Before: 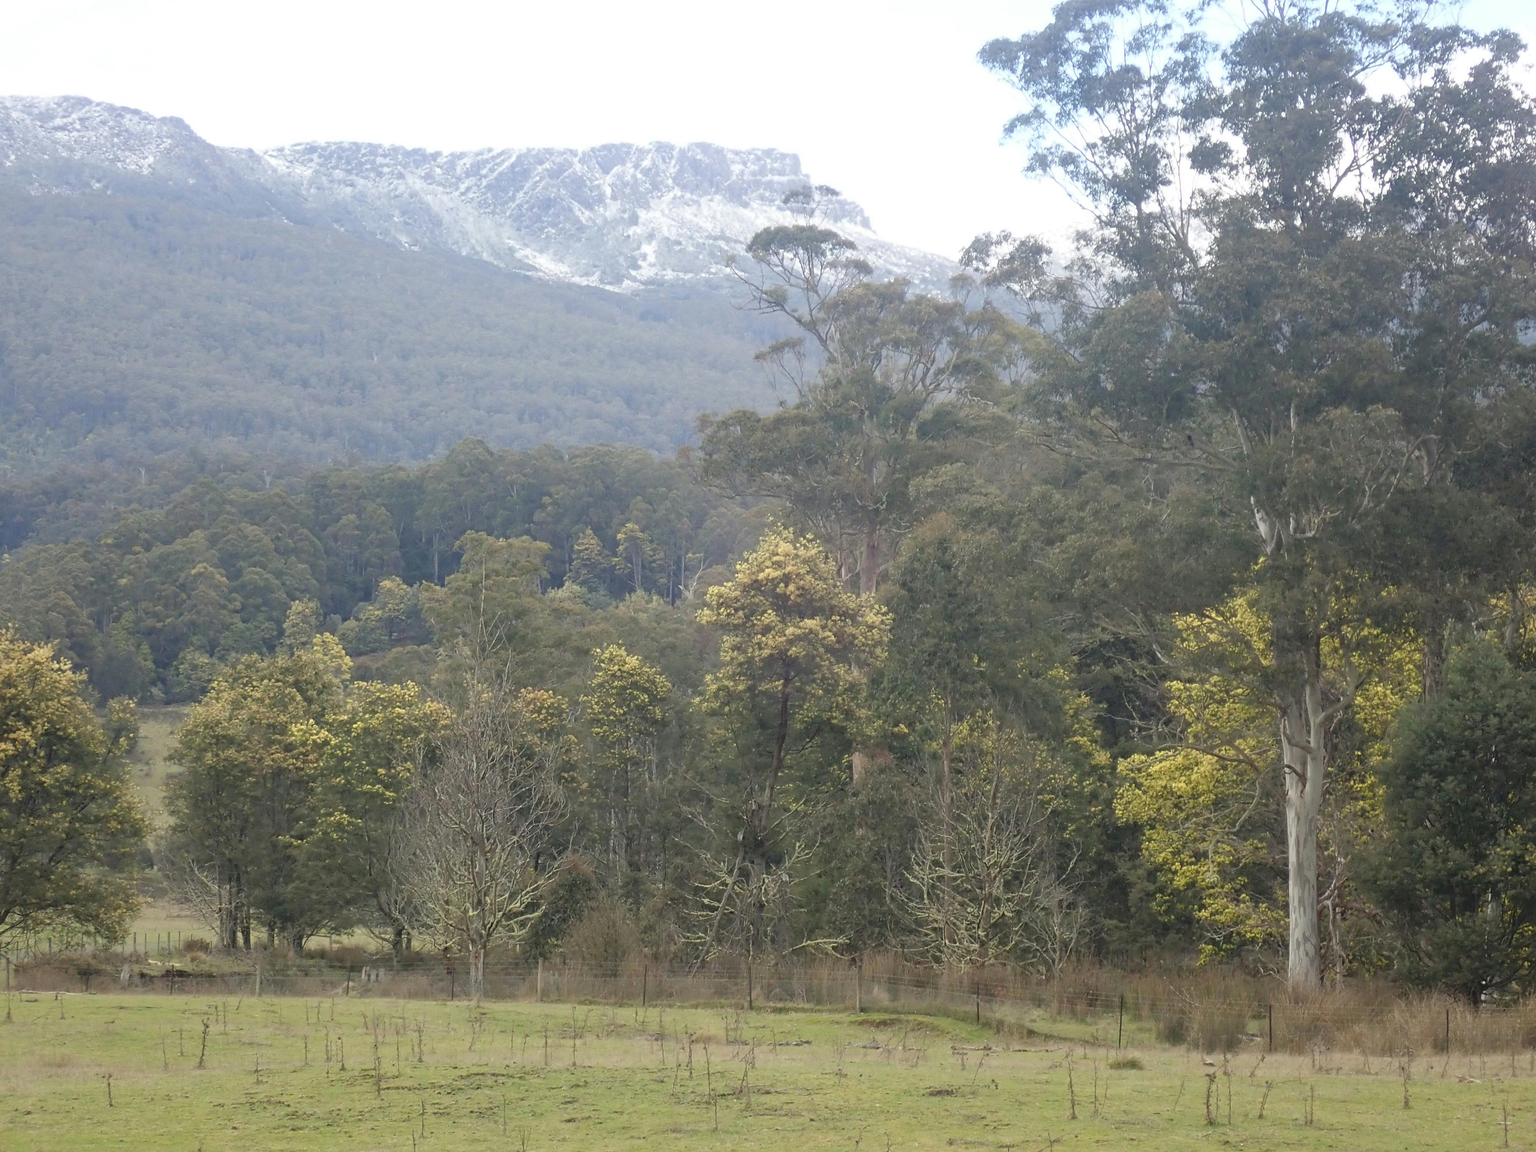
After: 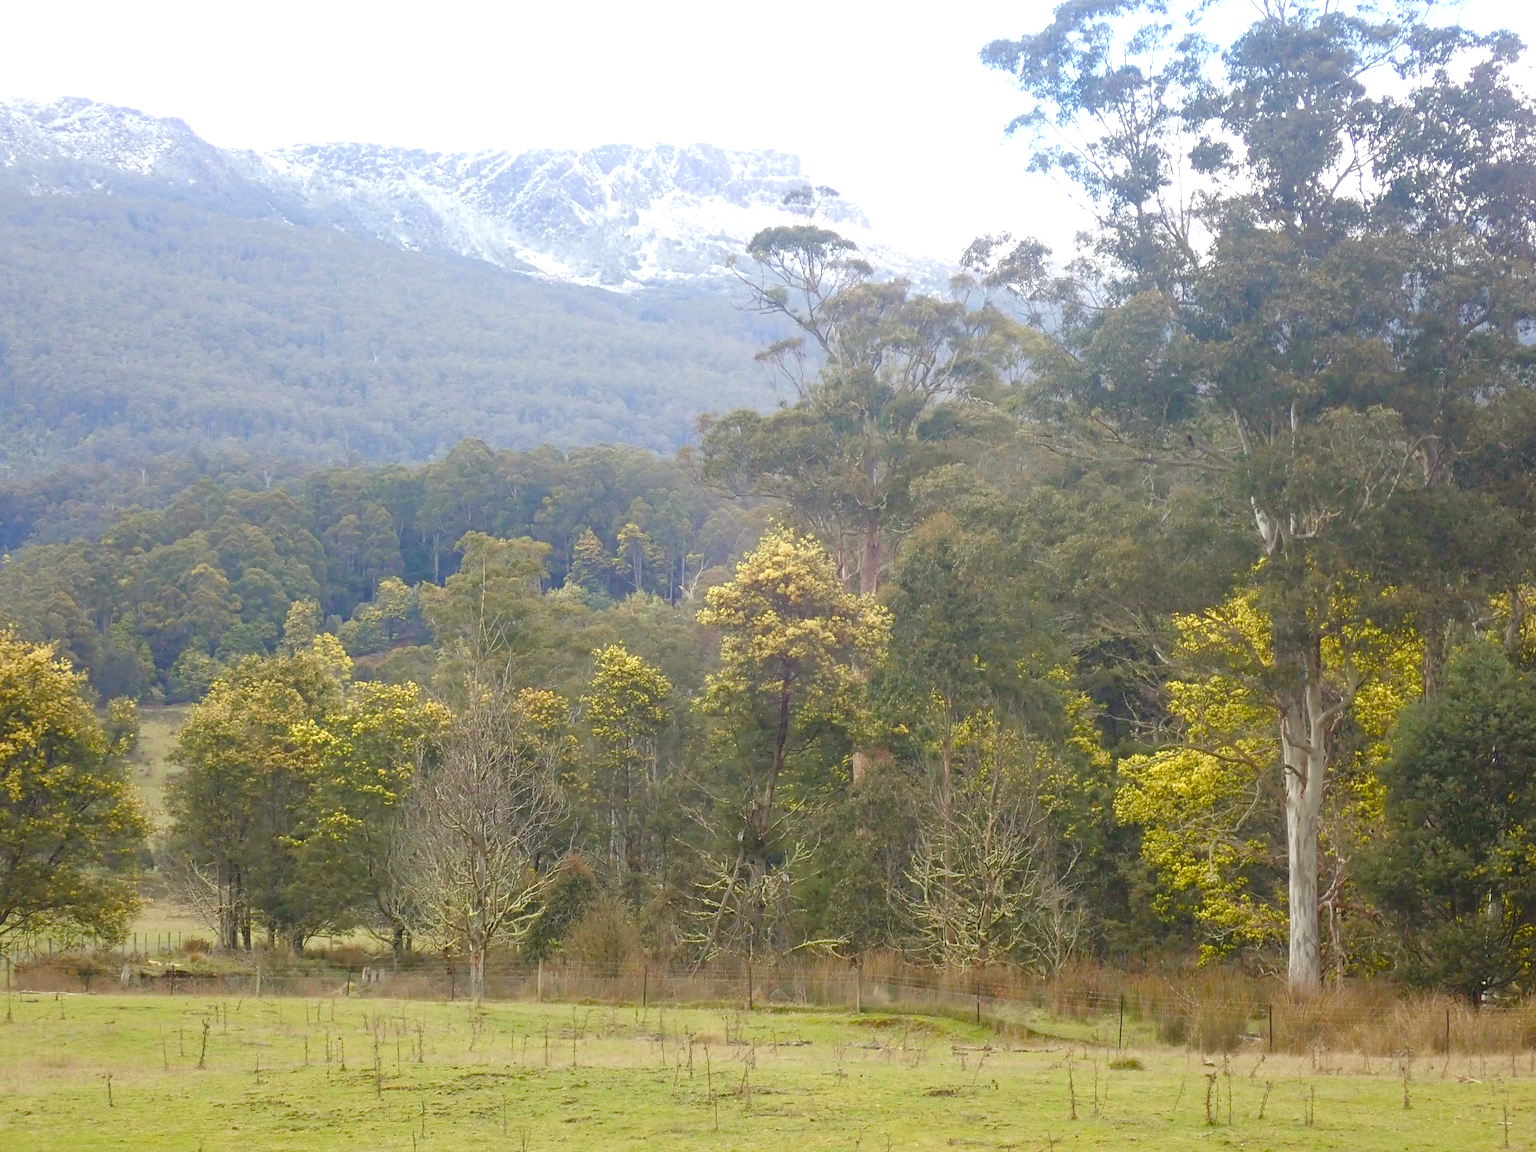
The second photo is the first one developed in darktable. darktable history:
color balance rgb: power › luminance 1.048%, power › chroma 0.416%, power › hue 31.43°, linear chroma grading › global chroma 15.194%, perceptual saturation grading › global saturation 20%, perceptual saturation grading › highlights -25.72%, perceptual saturation grading › shadows 49.344%, global vibrance 20%
exposure: exposure 0.376 EV, compensate highlight preservation false
